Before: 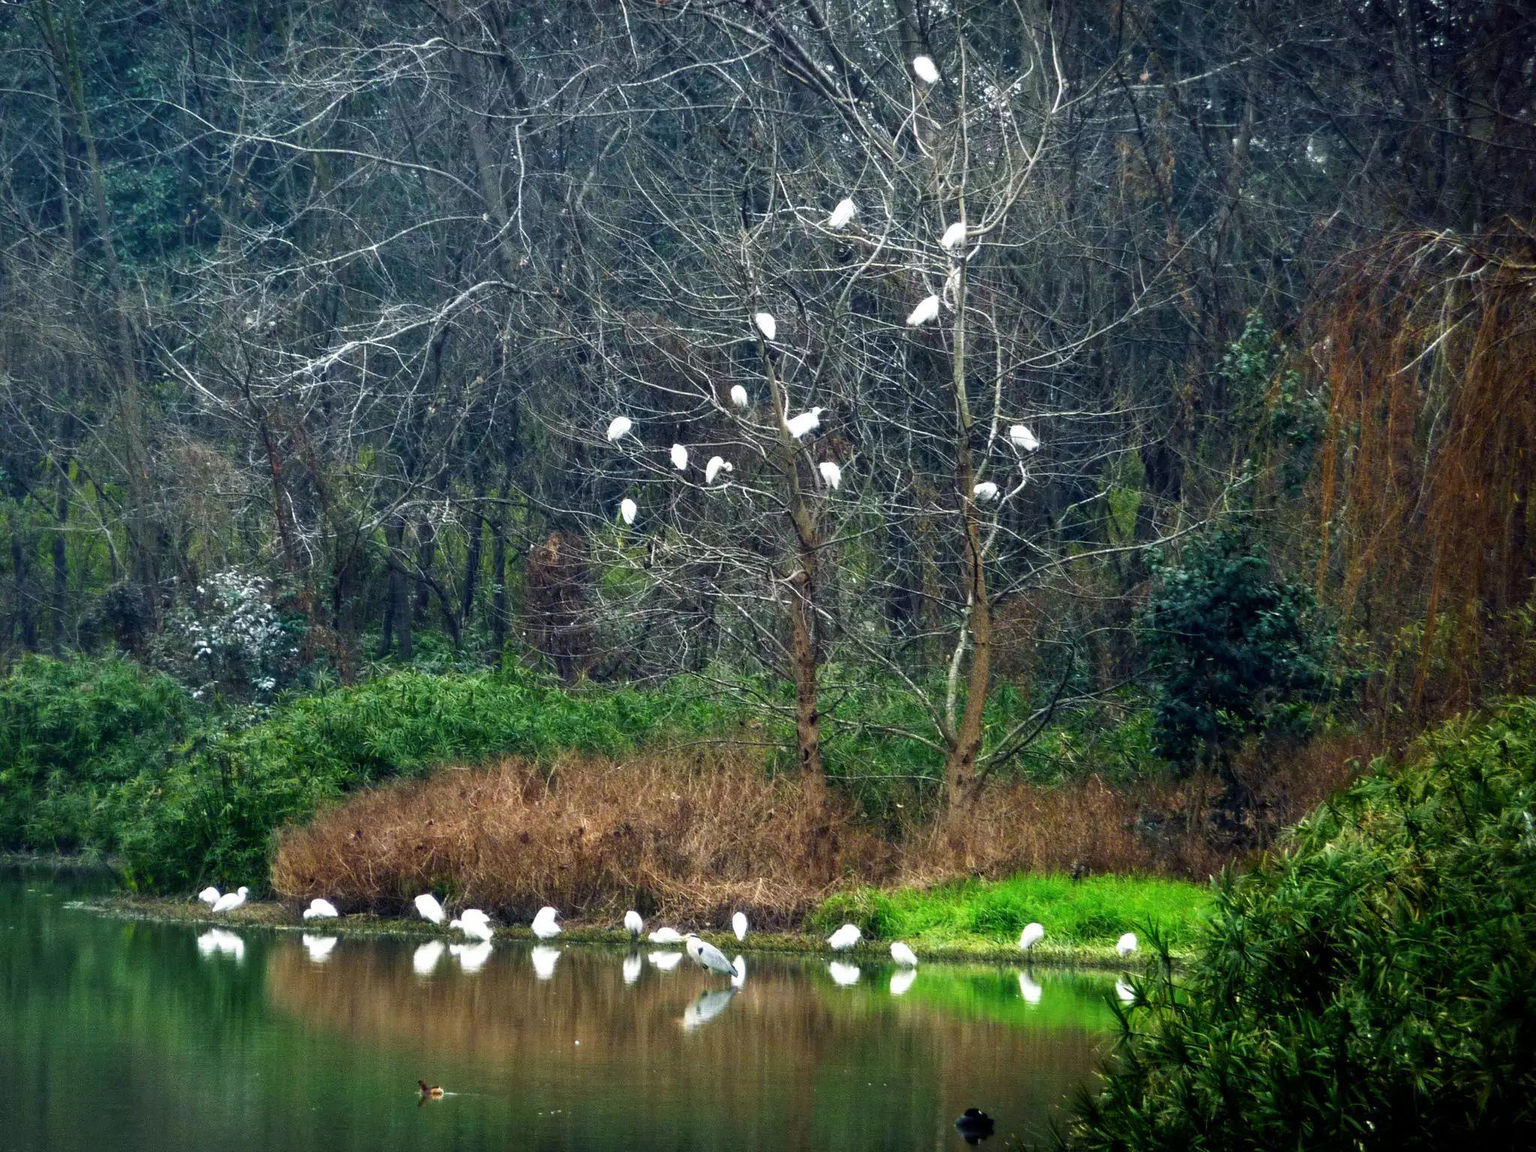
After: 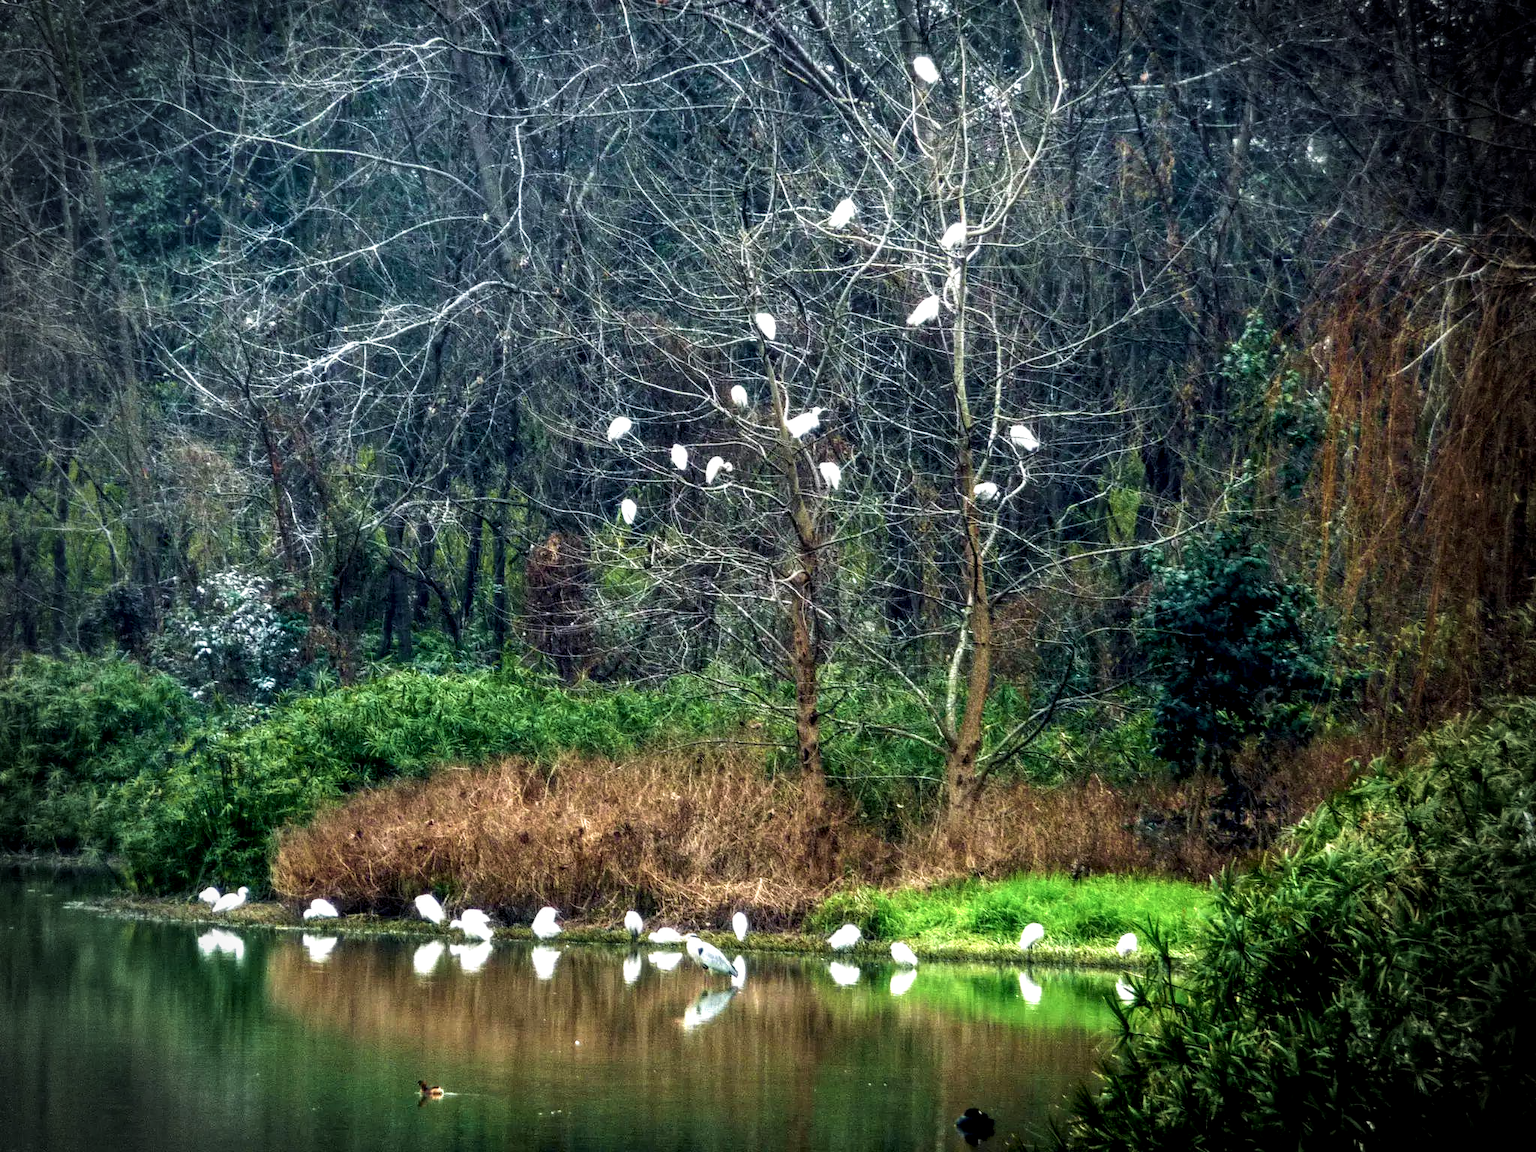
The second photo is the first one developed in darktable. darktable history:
vignetting: fall-off radius 31.48%, brightness -0.472
velvia: on, module defaults
local contrast: highlights 60%, shadows 60%, detail 160%
